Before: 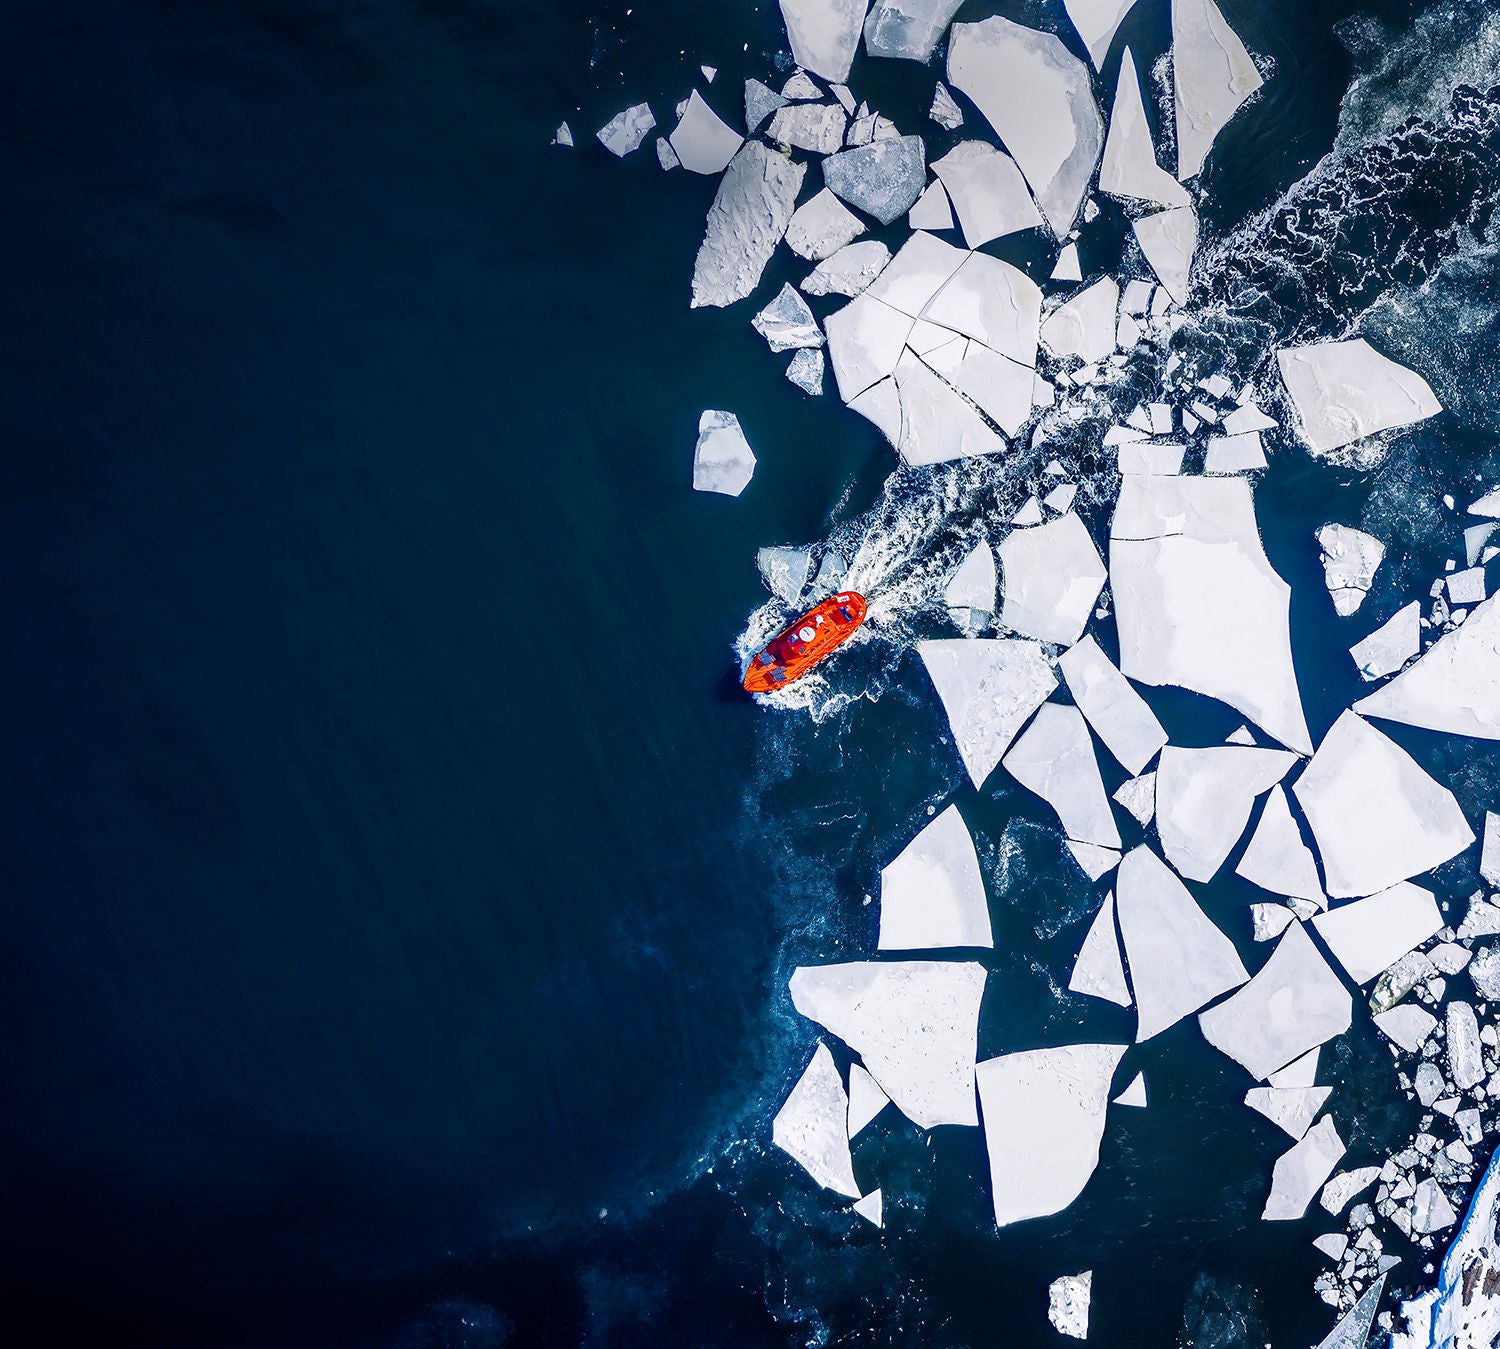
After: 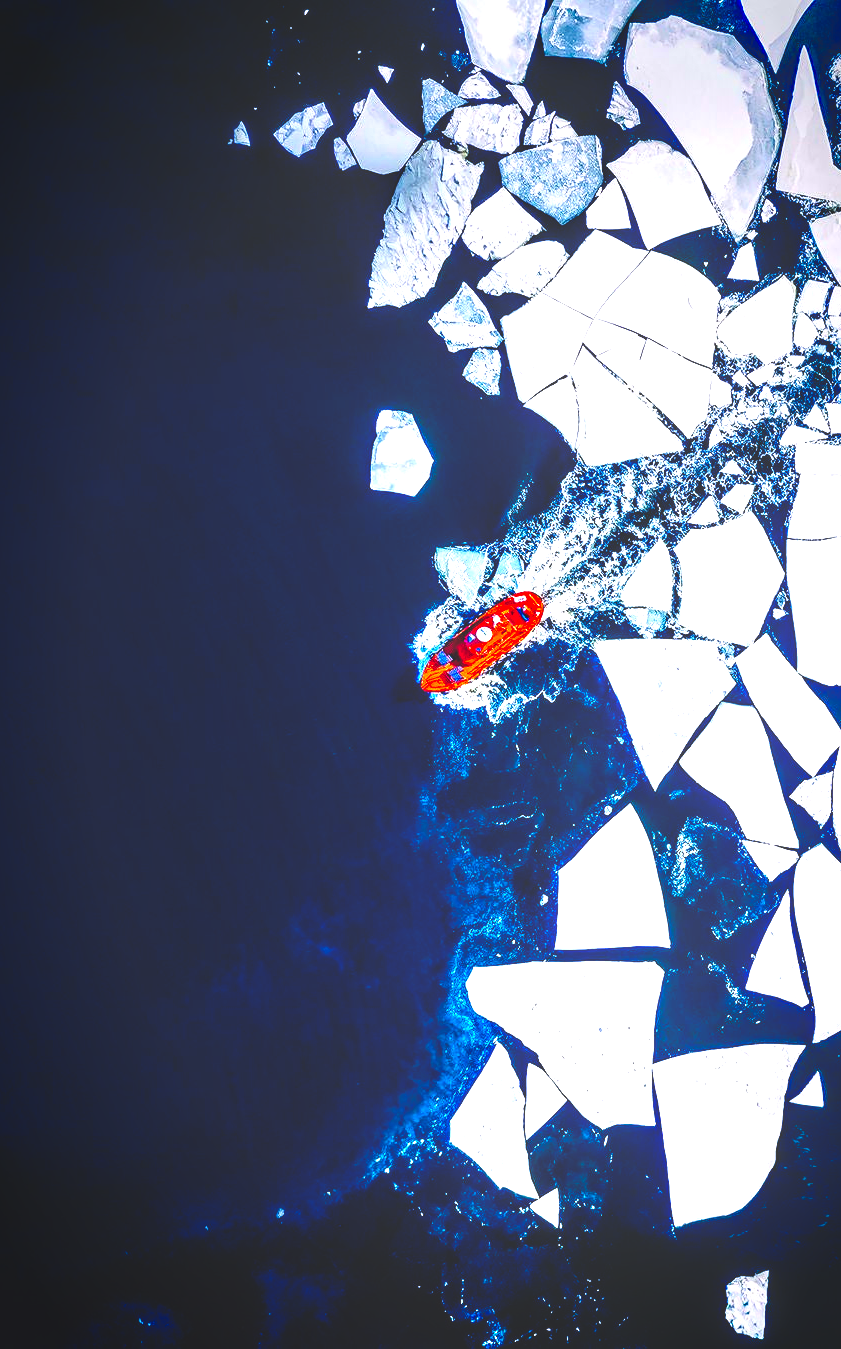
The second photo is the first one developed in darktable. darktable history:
contrast brightness saturation: contrast 0.096, brightness 0.036, saturation 0.09
exposure: exposure 1.206 EV, compensate highlight preservation false
crop: left 21.556%, right 22.356%
base curve: curves: ch0 [(0, 0.02) (0.083, 0.036) (1, 1)], preserve colors none
color balance rgb: linear chroma grading › global chroma 14.971%, perceptual saturation grading › global saturation -0.145%, perceptual saturation grading › mid-tones 11.679%, global vibrance 20.878%
vignetting: saturation 0.38, automatic ratio true, unbound false
local contrast: detail 130%
